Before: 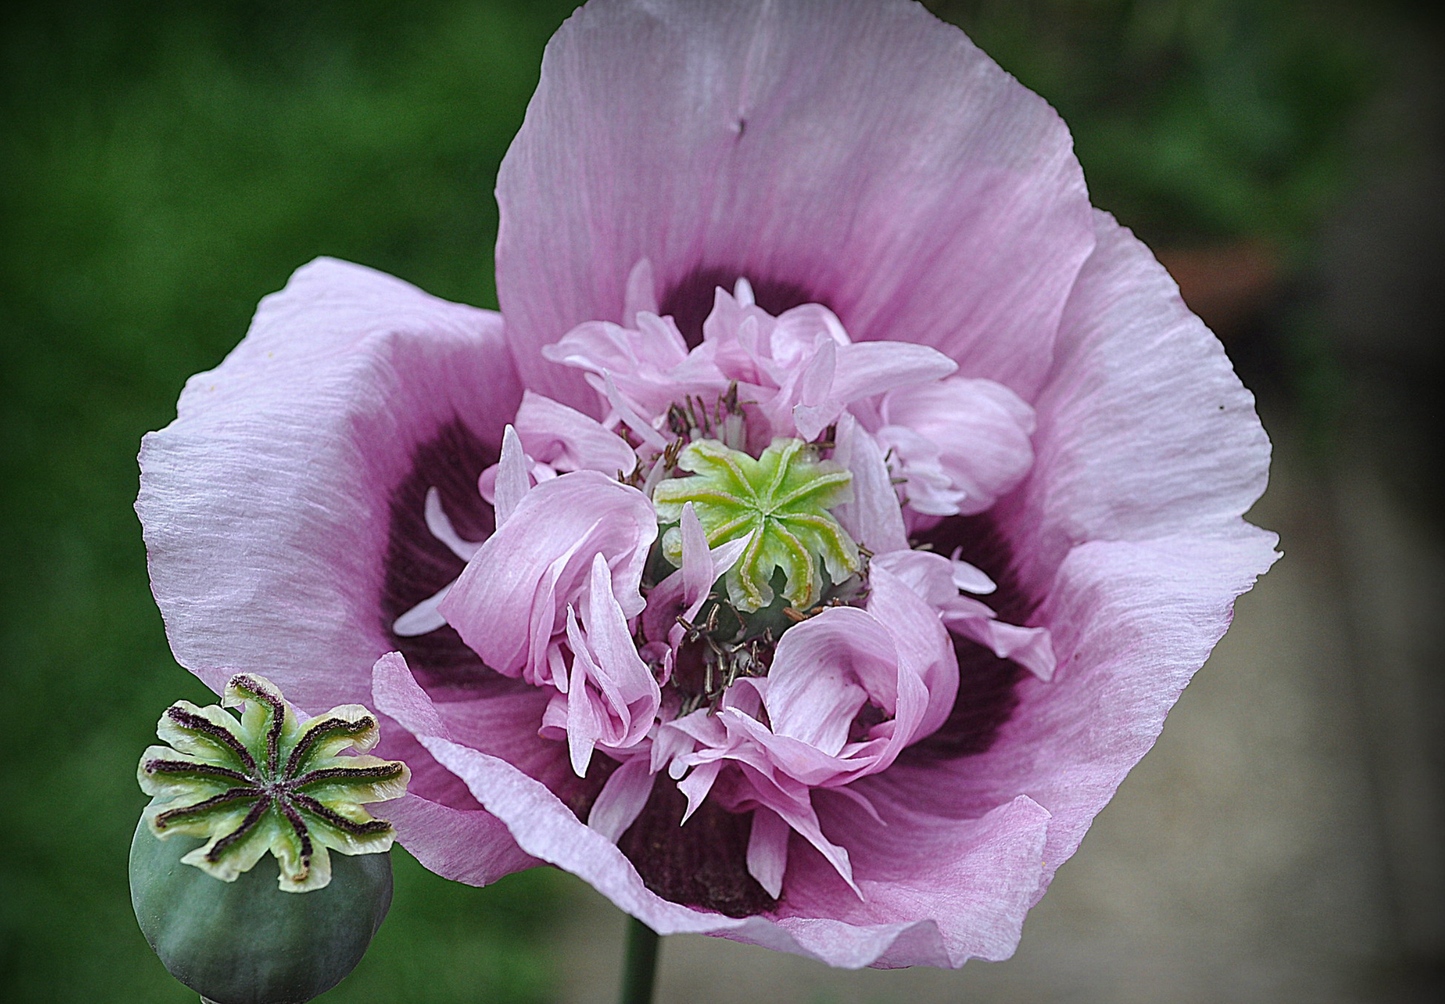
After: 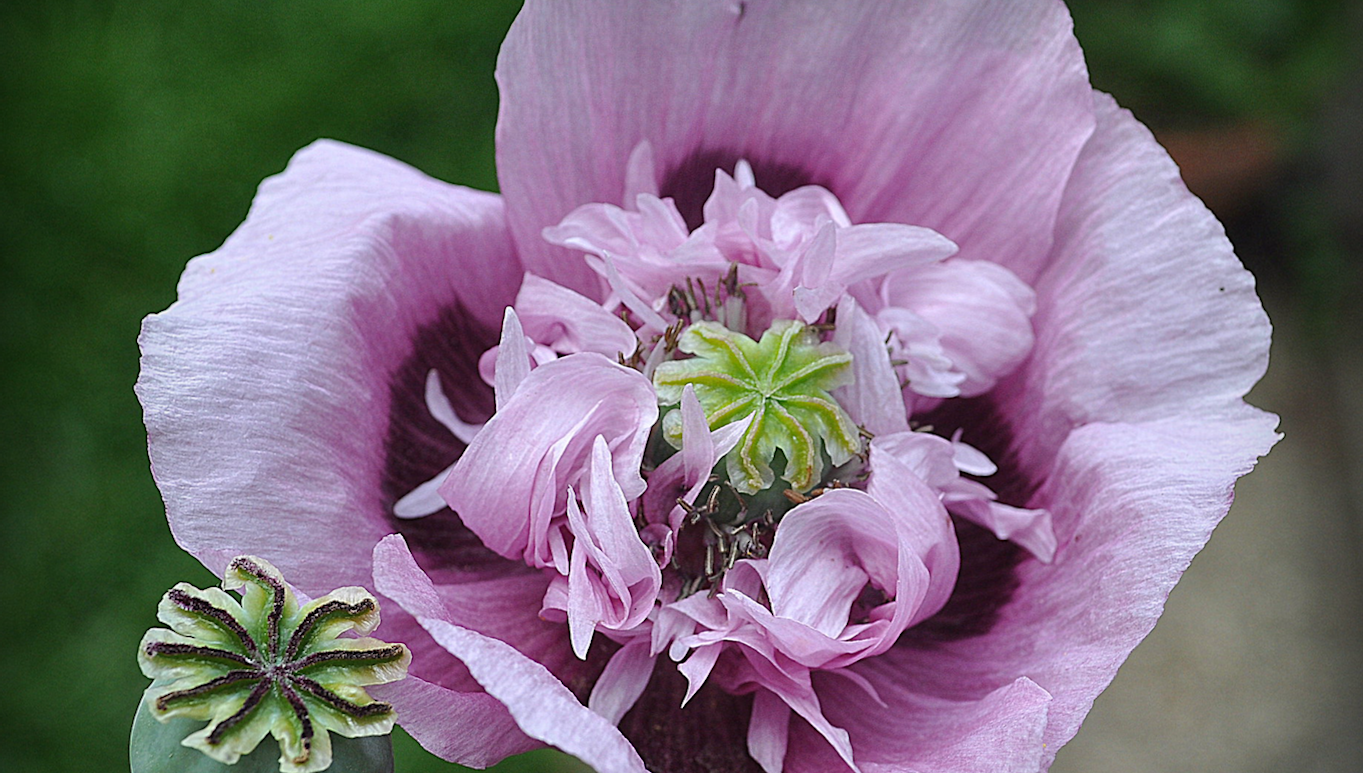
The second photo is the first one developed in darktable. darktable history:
crop and rotate: angle 0.049°, top 11.894%, right 5.697%, bottom 11.153%
